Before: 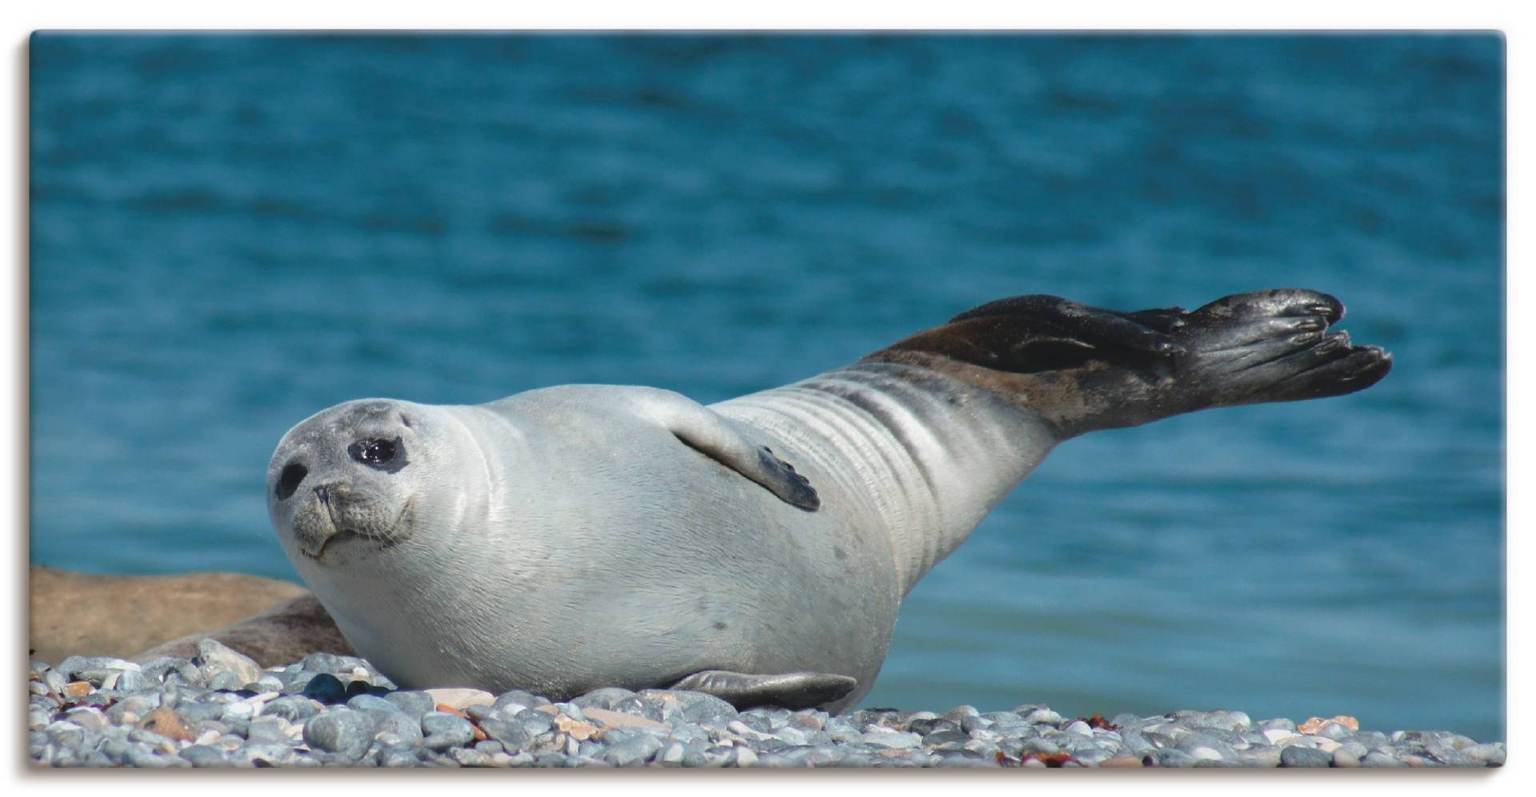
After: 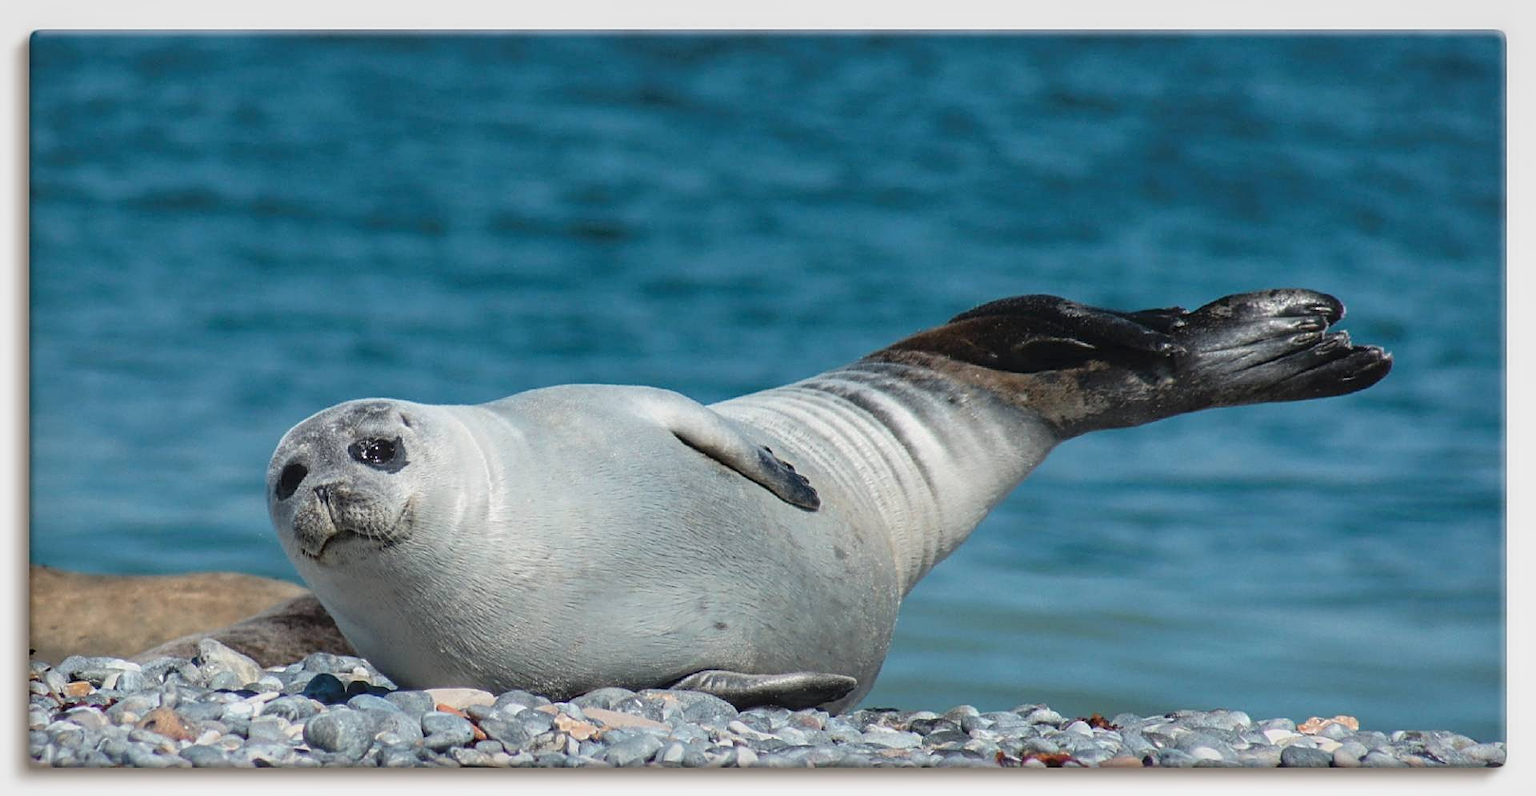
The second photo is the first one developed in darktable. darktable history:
local contrast: detail 130%
sharpen: on, module defaults
tone equalizer: -8 EV -0.001 EV, -7 EV 0.005 EV, -6 EV -0.035 EV, -5 EV 0.018 EV, -4 EV -0.017 EV, -3 EV 0.026 EV, -2 EV -0.085 EV, -1 EV -0.273 EV, +0 EV -0.588 EV, edges refinement/feathering 500, mask exposure compensation -1.57 EV, preserve details no
